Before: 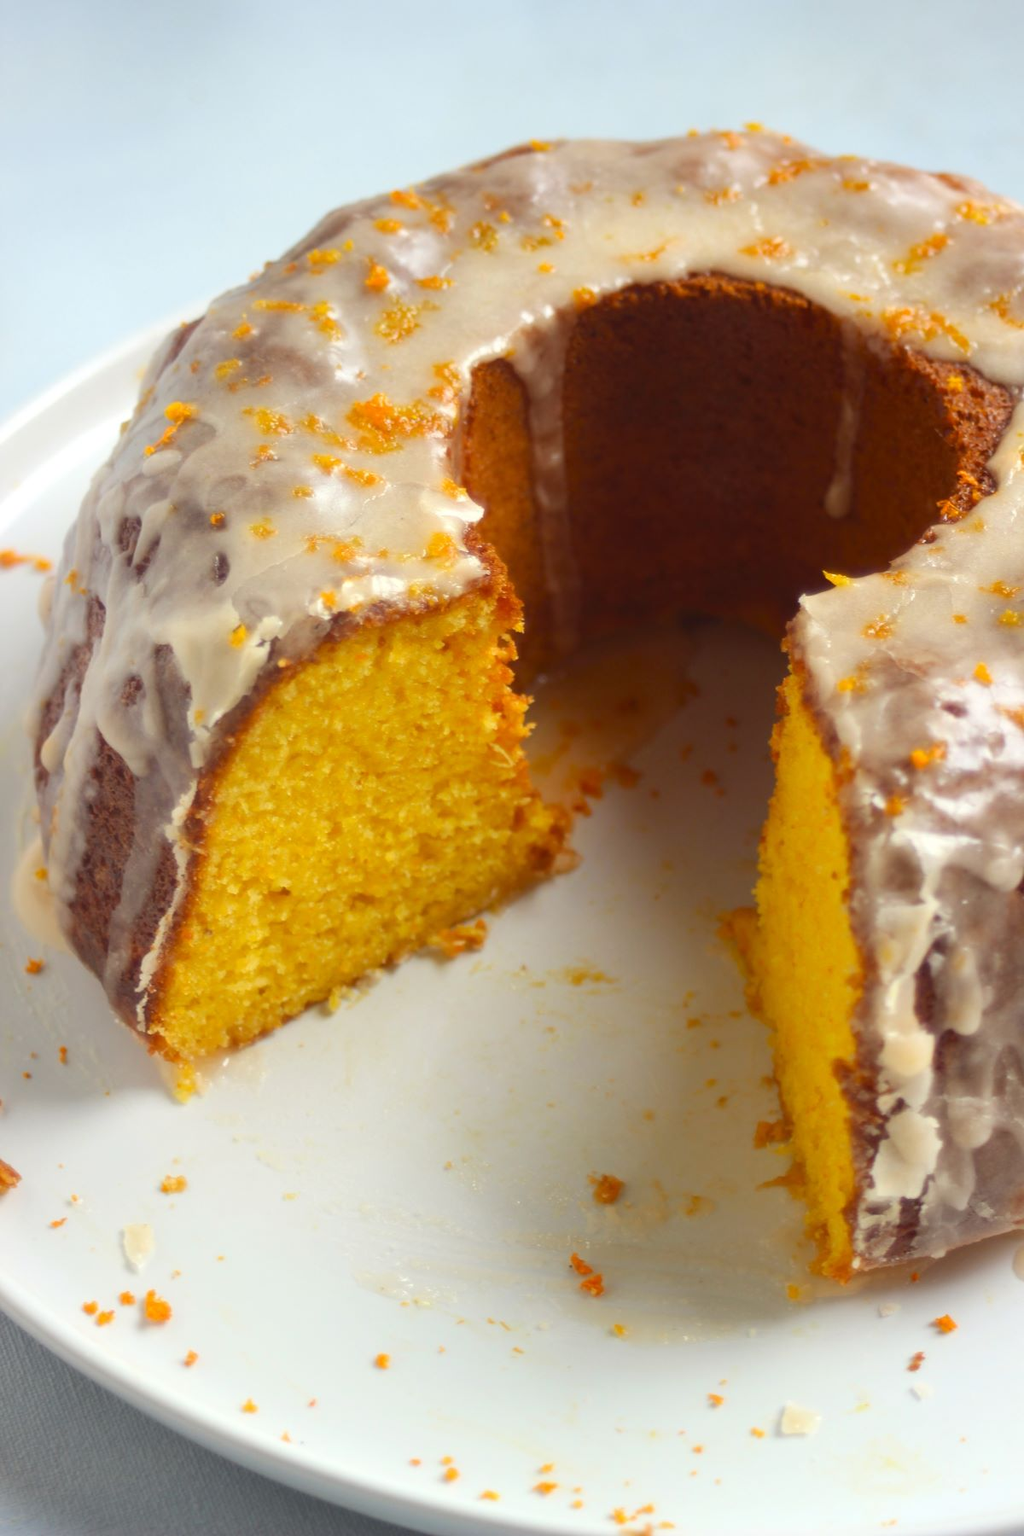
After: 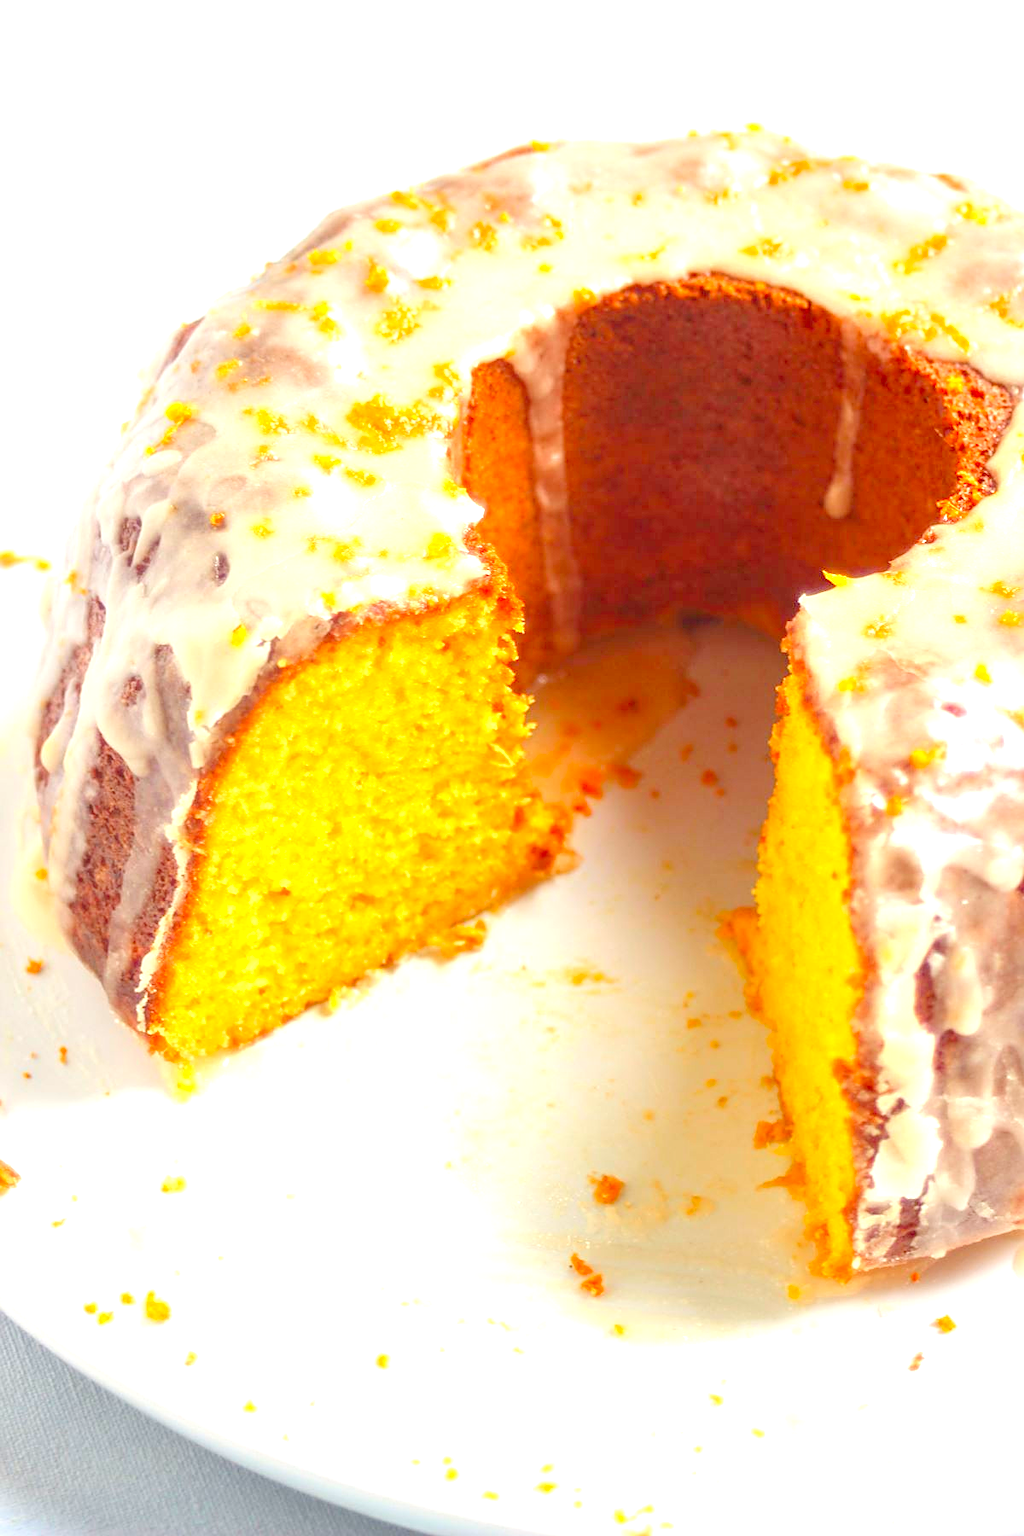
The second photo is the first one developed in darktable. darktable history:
local contrast: detail 130%
sharpen: on, module defaults
levels: black 0.083%, levels [0.072, 0.414, 0.976]
contrast brightness saturation: contrast 0.038, saturation 0.075
exposure: black level correction 0.001, exposure 1.117 EV, compensate exposure bias true, compensate highlight preservation false
